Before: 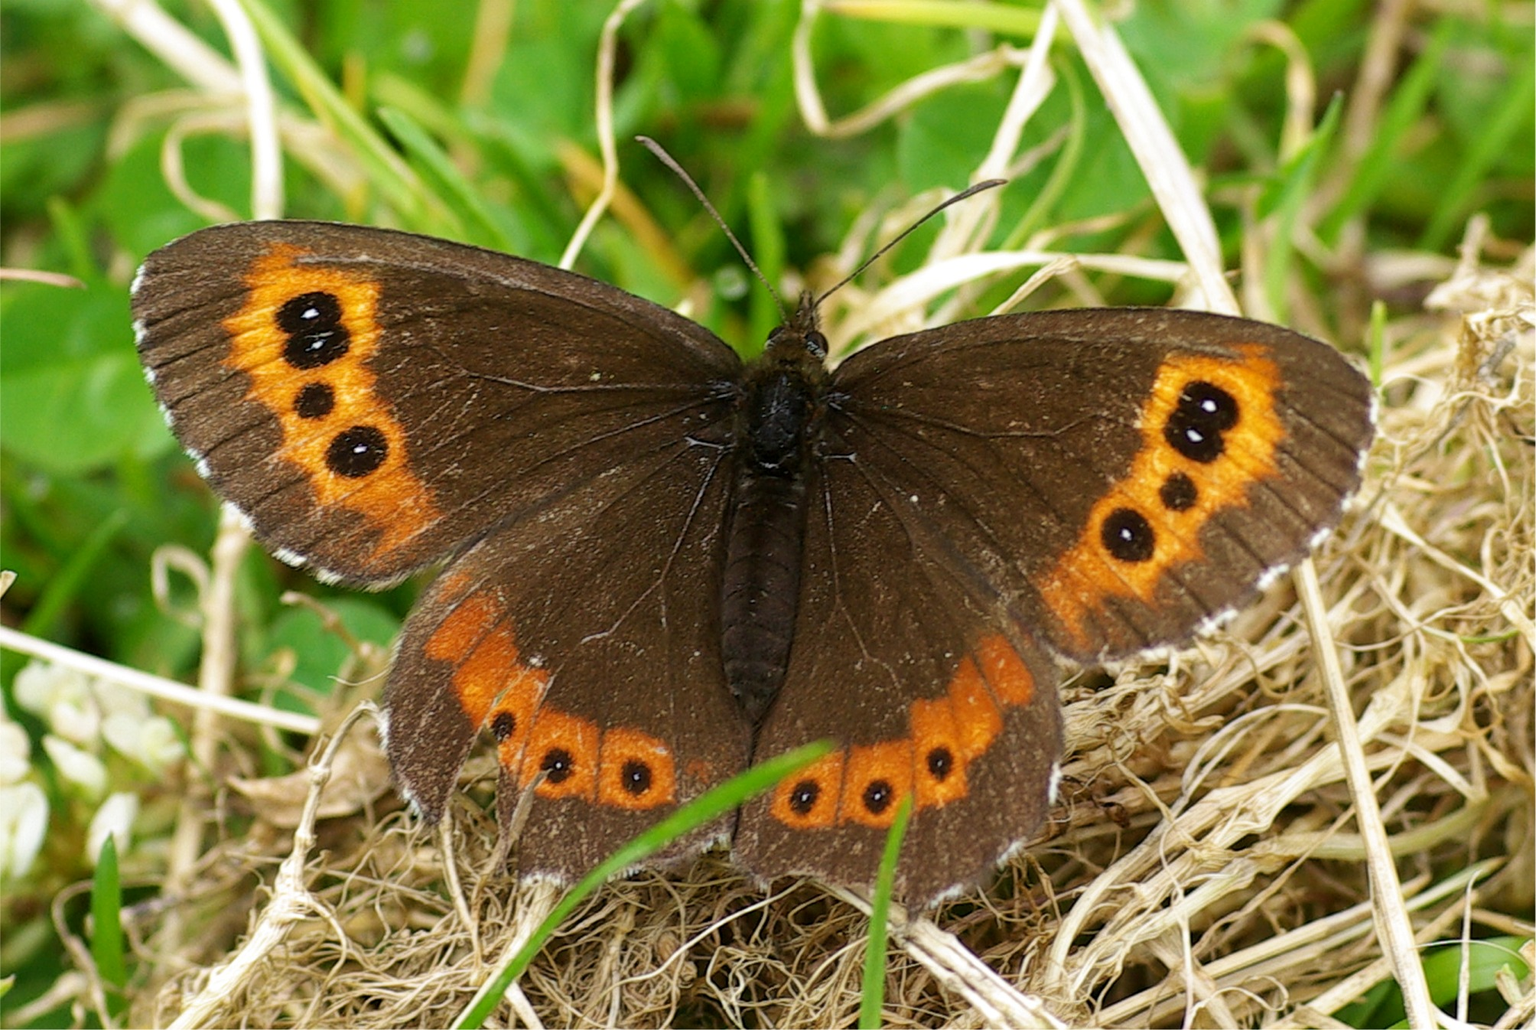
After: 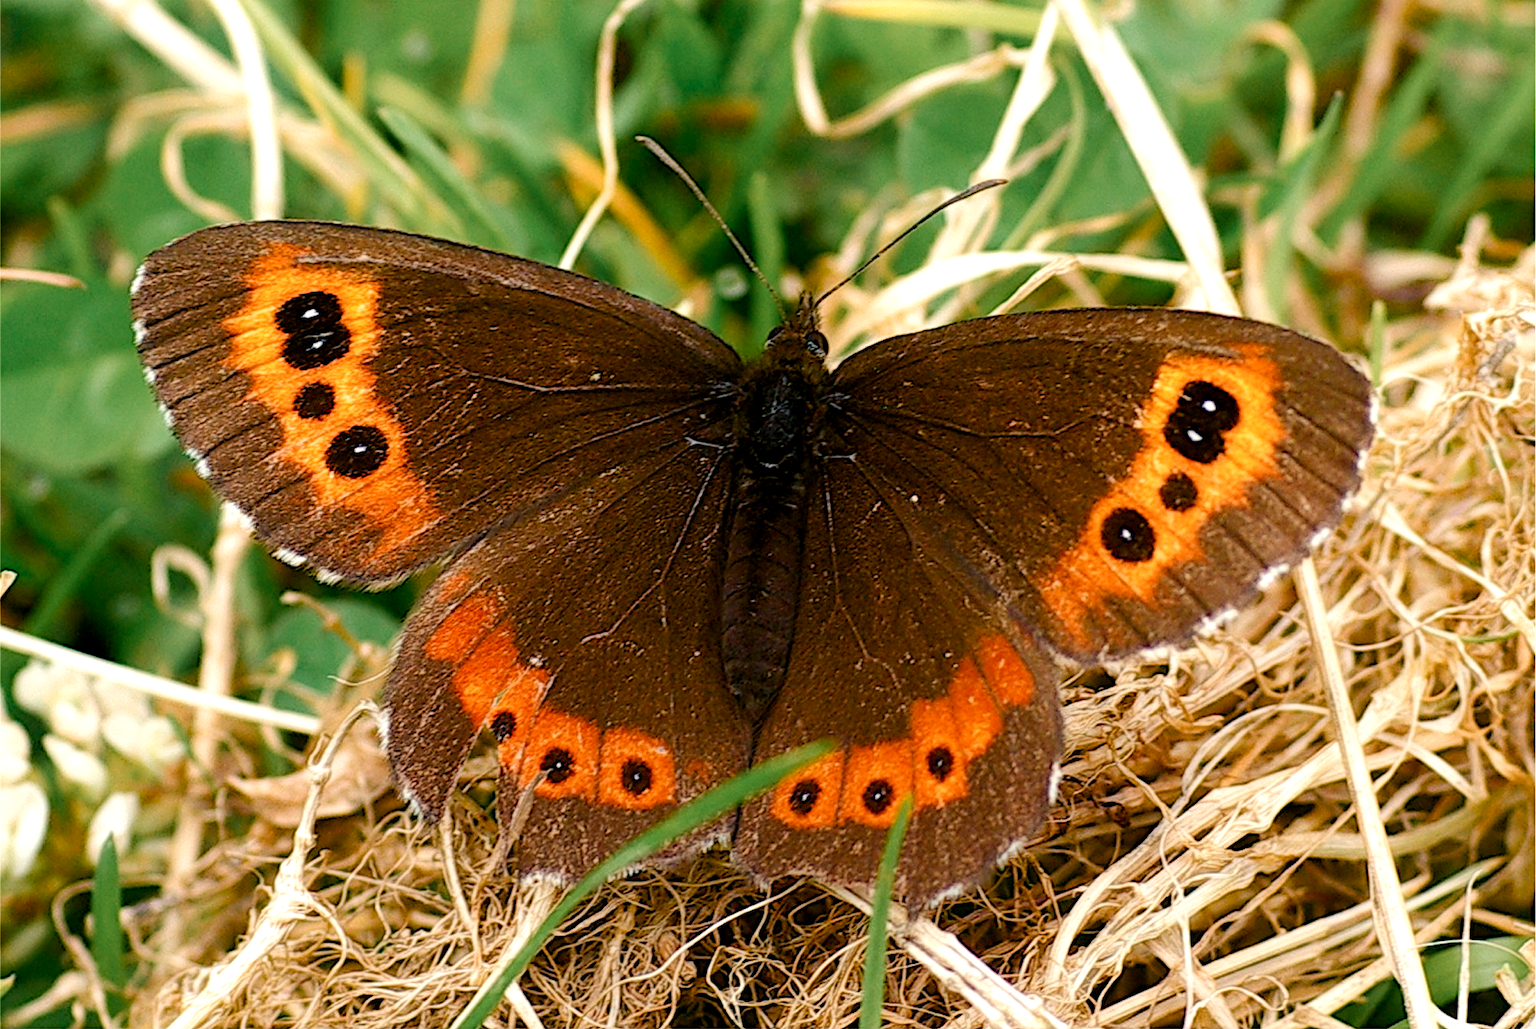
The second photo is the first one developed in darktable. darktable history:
contrast equalizer "soft": y [[0.5, 0.488, 0.462, 0.461, 0.491, 0.5], [0.5 ×6], [0.5 ×6], [0 ×6], [0 ×6]]
diffuse or sharpen "_builtin_sharpen demosaicing | AA filter": edge sensitivity 1, 1st order anisotropy 100%, 2nd order anisotropy 100%, 3rd order anisotropy 100%, 4th order anisotropy 100%, 1st order speed -25%, 2nd order speed -25%, 3rd order speed -25%, 4th order speed -25%
haze removal: strength -0.05
tone equalizer "_builtin_contrast tone curve | soft": -8 EV -0.417 EV, -7 EV -0.389 EV, -6 EV -0.333 EV, -5 EV -0.222 EV, -3 EV 0.222 EV, -2 EV 0.333 EV, -1 EV 0.389 EV, +0 EV 0.417 EV, edges refinement/feathering 500, mask exposure compensation -1.57 EV, preserve details no
color equalizer "creative | pacific": saturation › orange 1.03, saturation › yellow 0.883, saturation › green 0.883, saturation › blue 1.08, saturation › magenta 1.05, hue › orange -4.88, hue › green 8.78, brightness › red 1.06, brightness › orange 1.08, brightness › yellow 0.916, brightness › green 0.916, brightness › cyan 1.04, brightness › blue 1.12, brightness › magenta 1.07
rgb primaries "creative | pacific": red hue -0.042, red purity 1.1, green hue 0.047, green purity 1.12, blue hue -0.089, blue purity 0.88
diffuse or sharpen "bloom 10%": radius span 32, 1st order speed 50%, 2nd order speed 50%, 3rd order speed 50%, 4th order speed 50% | blend: blend mode normal, opacity 10%; mask: uniform (no mask)
color balance rgb "creative | pacific": shadows lift › chroma 1%, shadows lift › hue 240.84°, highlights gain › chroma 2%, highlights gain › hue 73.2°, global offset › luminance -0.5%, perceptual saturation grading › global saturation 20%, perceptual saturation grading › highlights -25%, perceptual saturation grading › shadows 50%, global vibrance 15%
